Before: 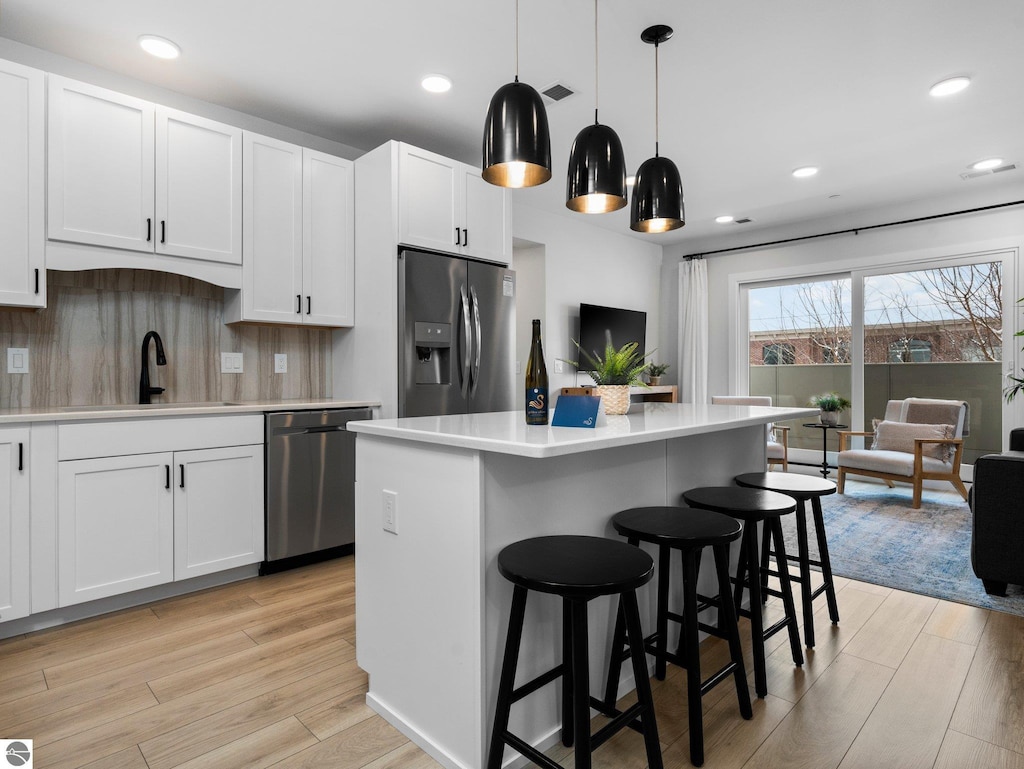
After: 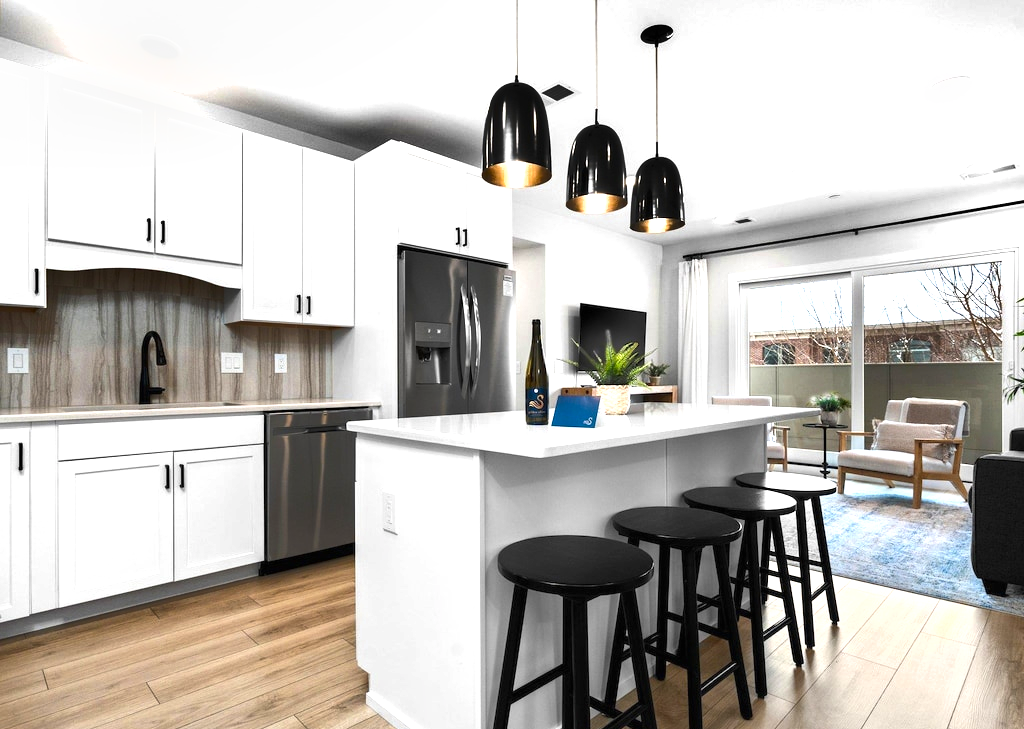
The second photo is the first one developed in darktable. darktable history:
crop and rotate: top 0.002%, bottom 5.125%
exposure: black level correction 0, exposure 1 EV, compensate highlight preservation false
shadows and highlights: low approximation 0.01, soften with gaussian
color zones: curves: ch0 [(0.068, 0.464) (0.25, 0.5) (0.48, 0.508) (0.75, 0.536) (0.886, 0.476) (0.967, 0.456)]; ch1 [(0.066, 0.456) (0.25, 0.5) (0.616, 0.508) (0.746, 0.56) (0.934, 0.444)]
